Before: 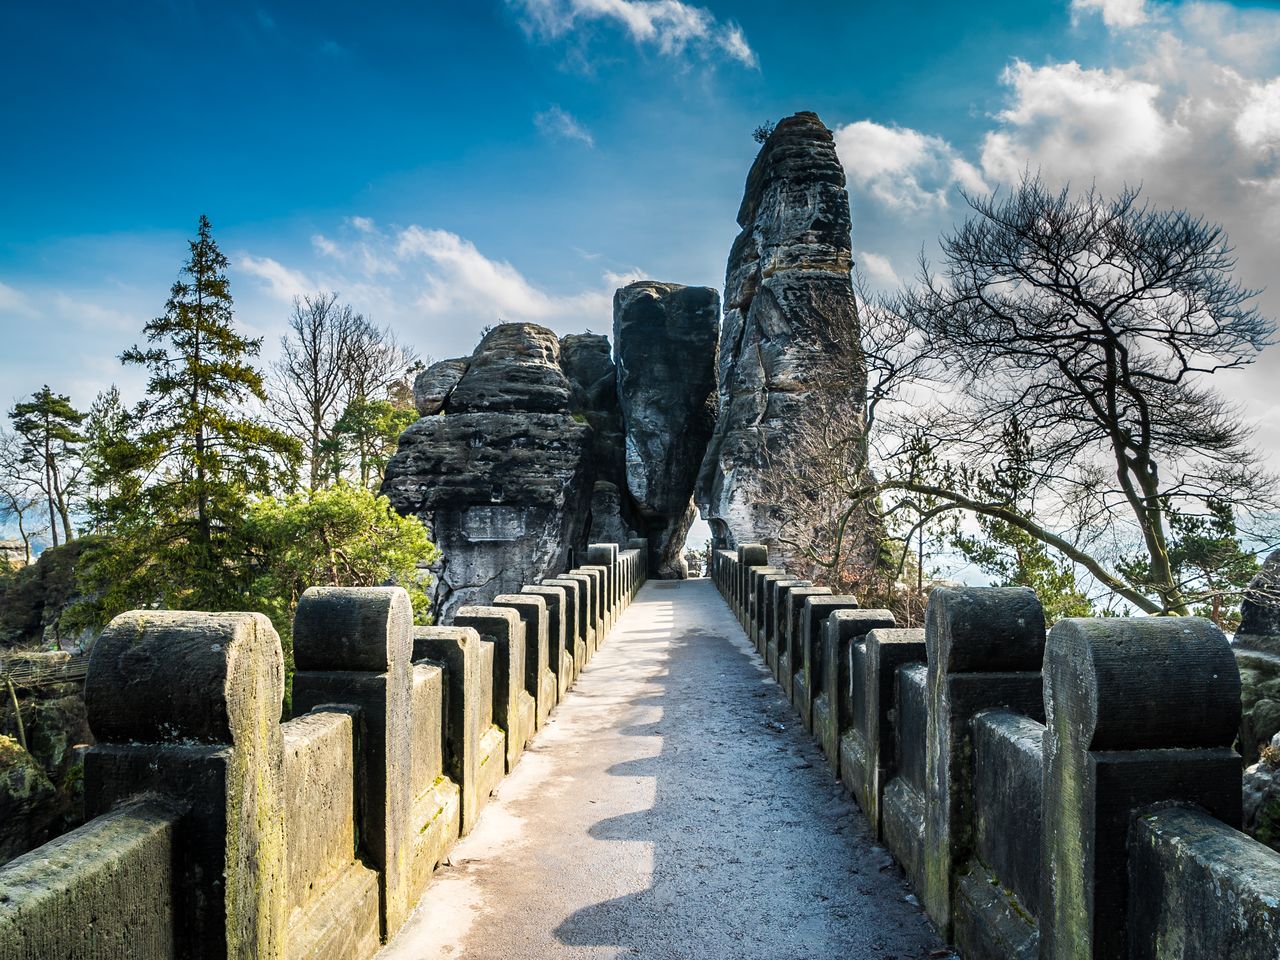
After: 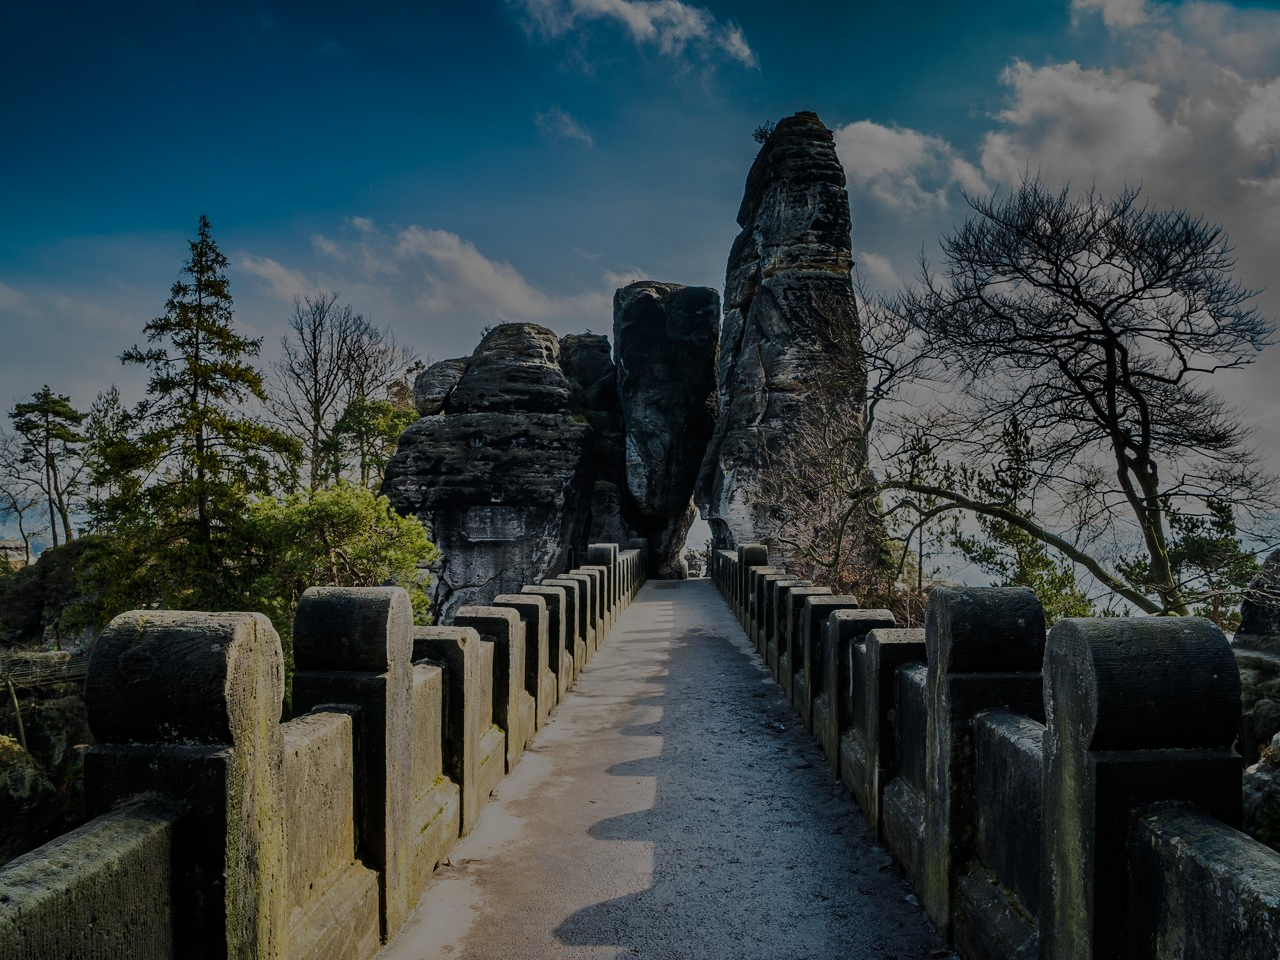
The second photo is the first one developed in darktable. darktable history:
tone equalizer: -8 EV -1.96 EV, -7 EV -1.99 EV, -6 EV -1.99 EV, -5 EV -1.99 EV, -4 EV -2 EV, -3 EV -1.97 EV, -2 EV -1.98 EV, -1 EV -1.61 EV, +0 EV -1.97 EV
